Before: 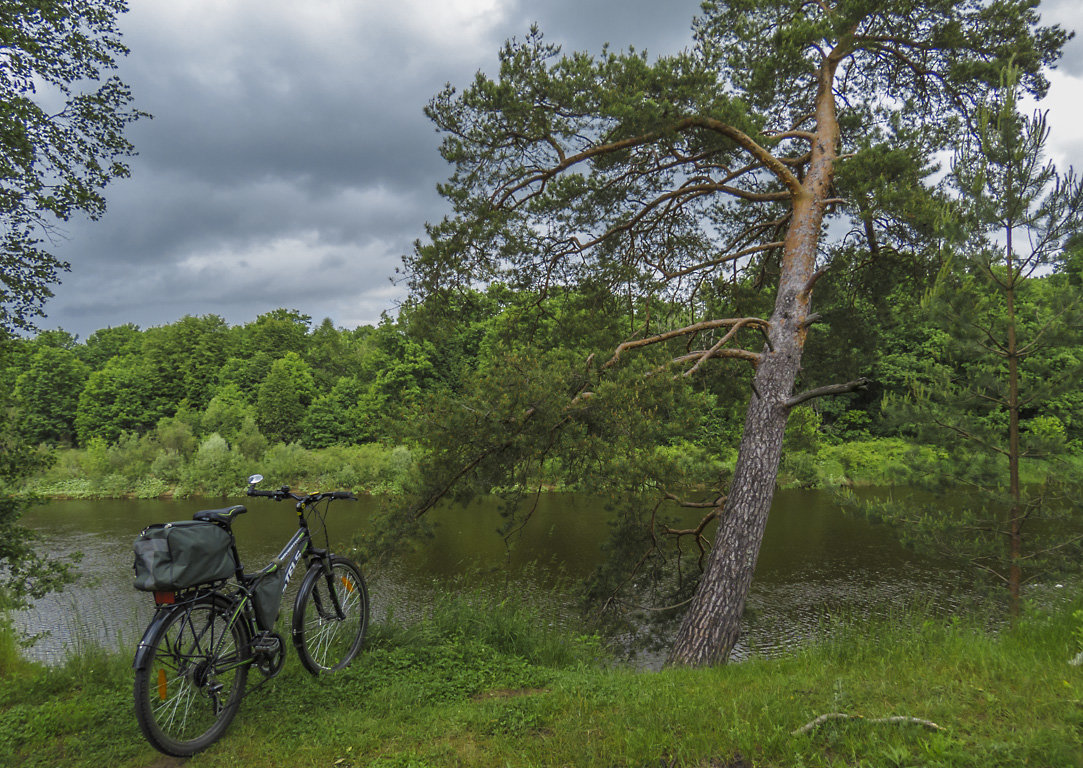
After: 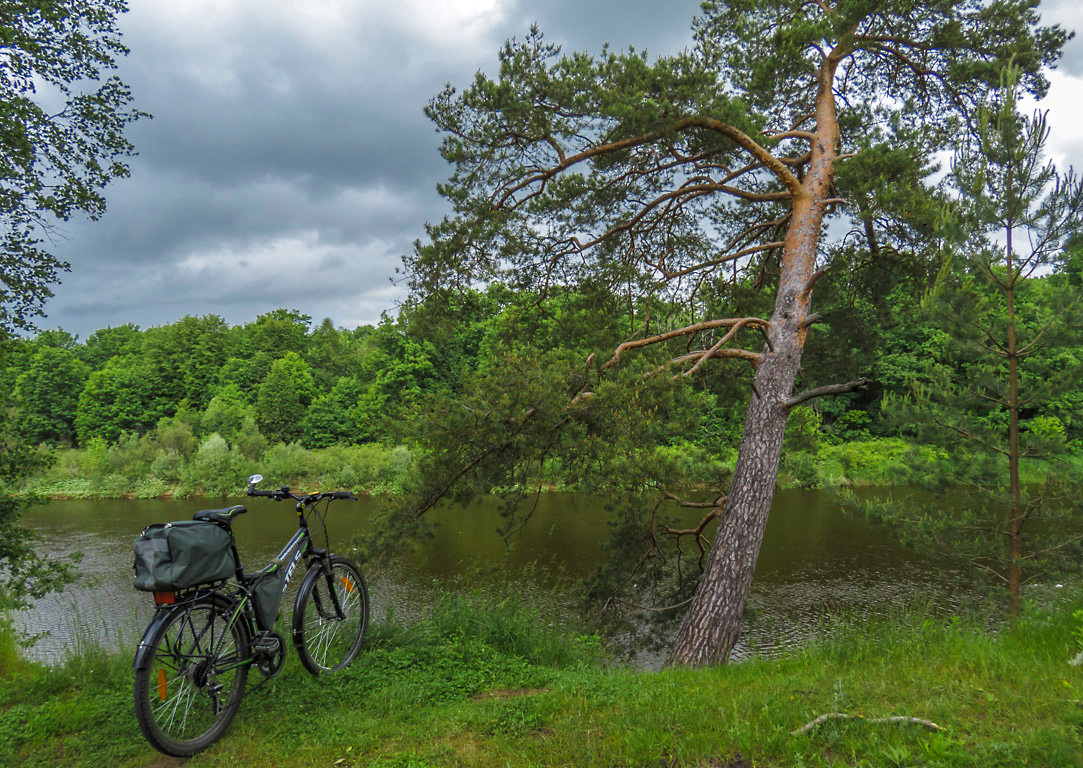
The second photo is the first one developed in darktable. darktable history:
exposure: exposure 0.19 EV, compensate highlight preservation false
tone equalizer: edges refinement/feathering 500, mask exposure compensation -1.57 EV, preserve details no
